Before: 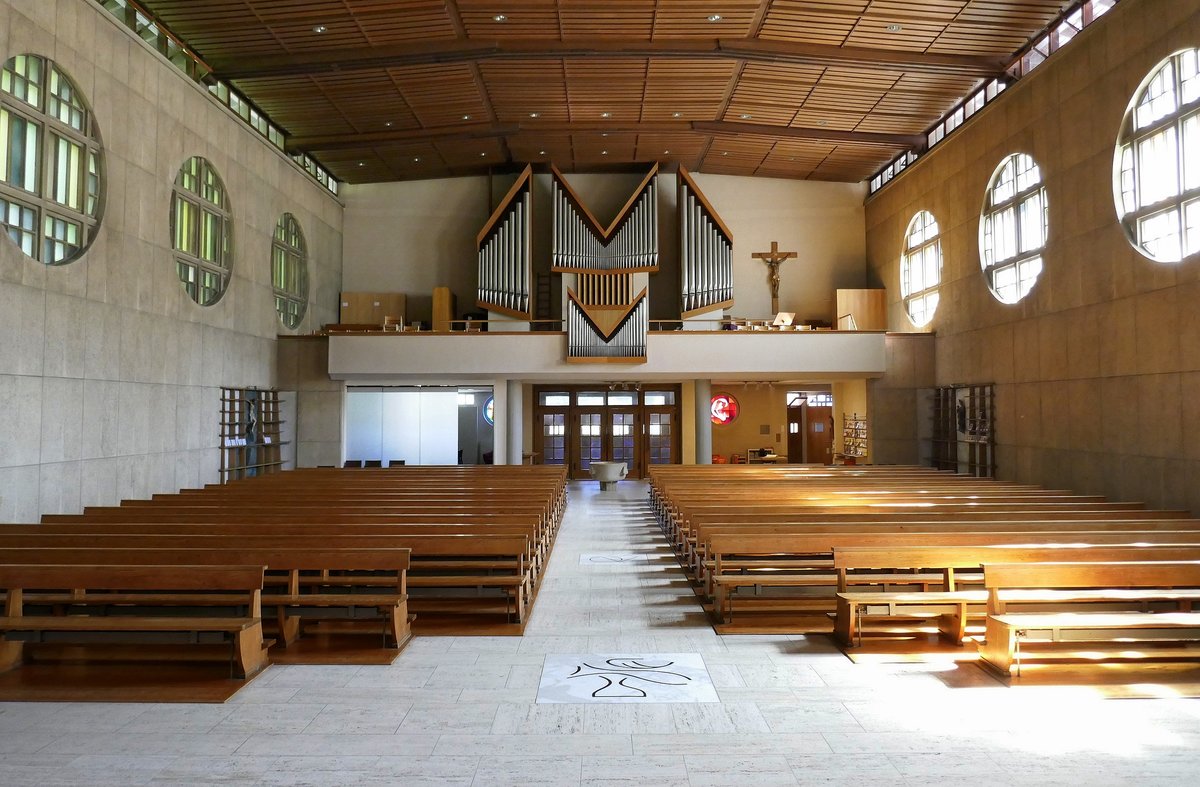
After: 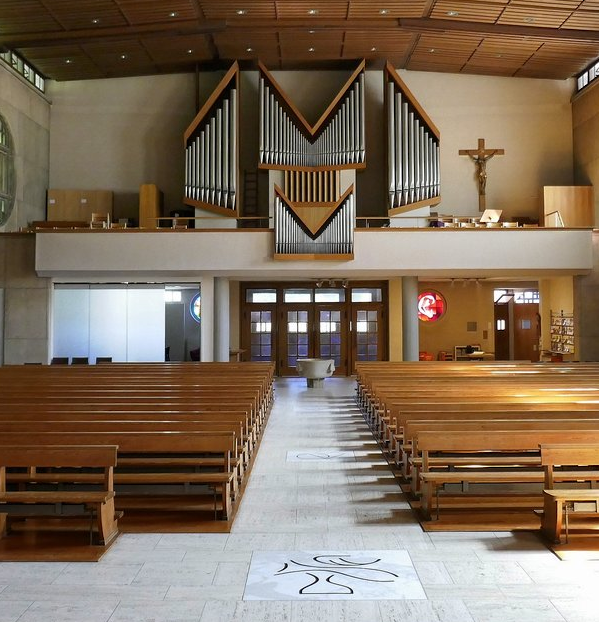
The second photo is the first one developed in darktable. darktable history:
crop and rotate: angle 0.019°, left 24.471%, top 13.161%, right 25.552%, bottom 7.727%
